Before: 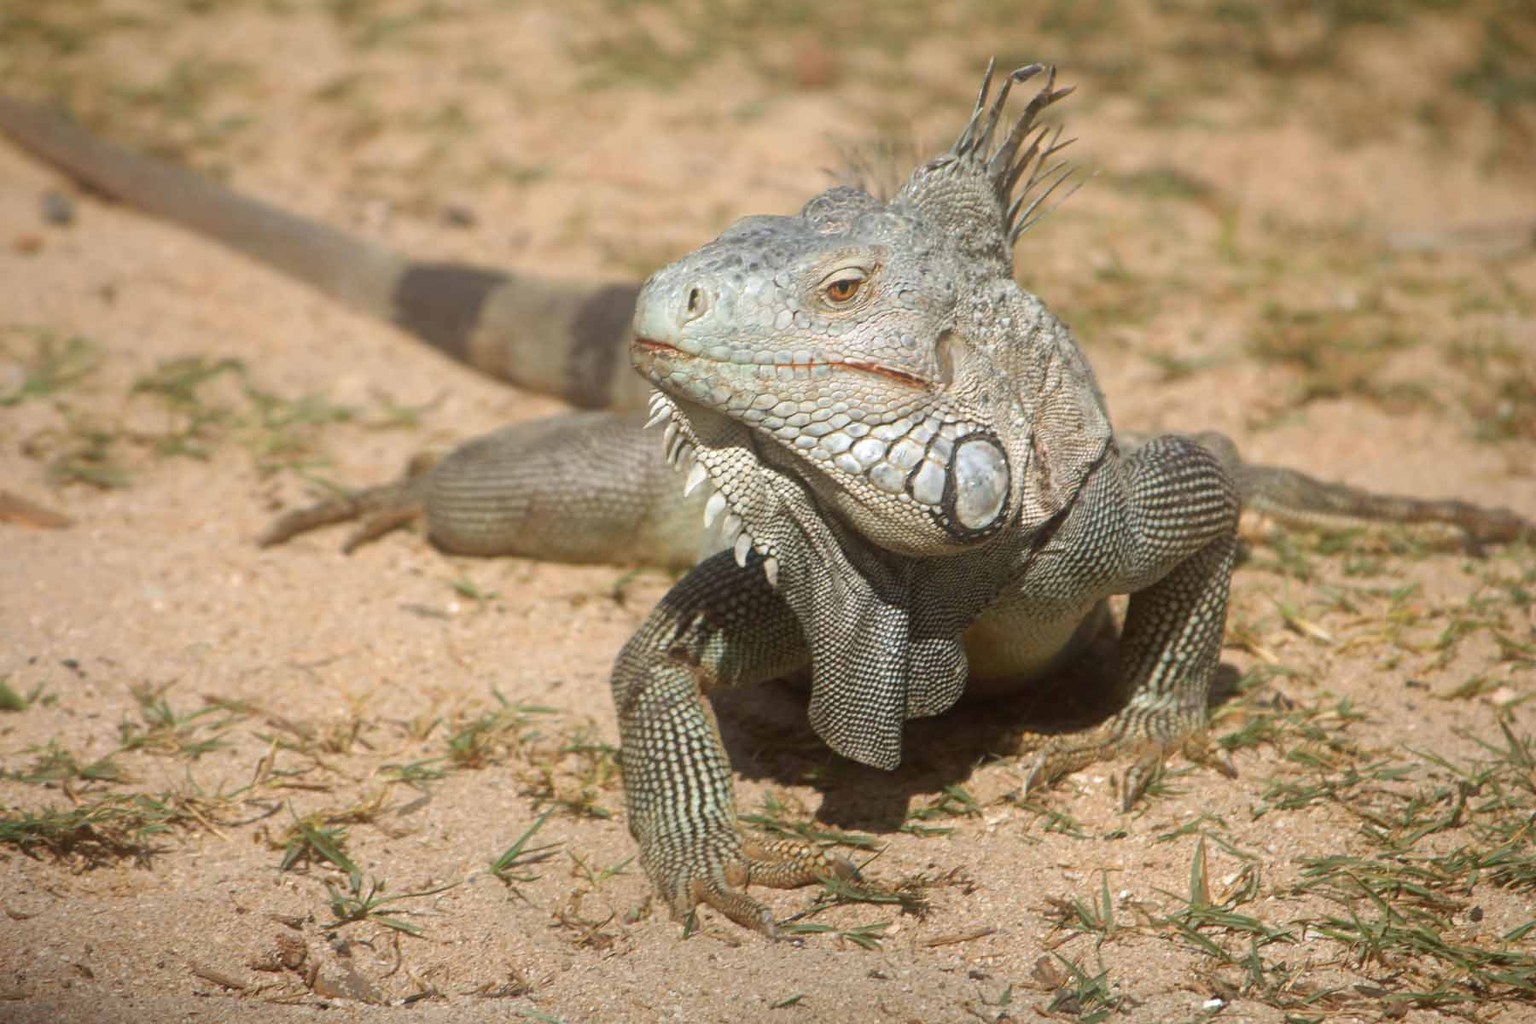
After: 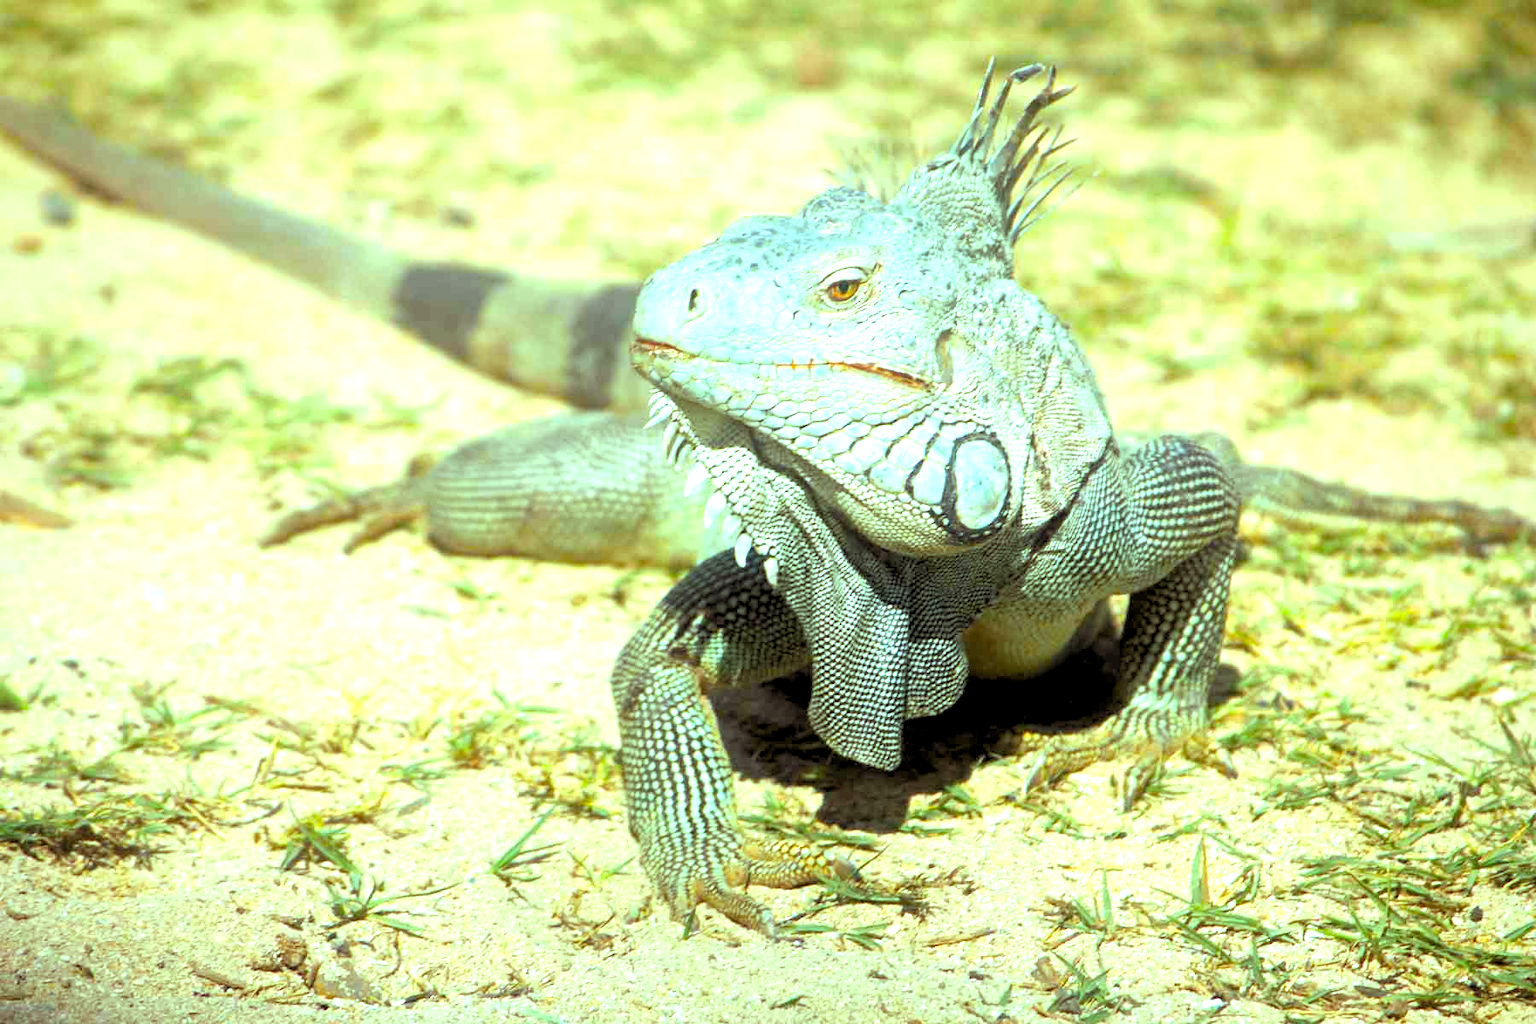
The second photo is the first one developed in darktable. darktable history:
color balance: mode lift, gamma, gain (sRGB), lift [0.997, 0.979, 1.021, 1.011], gamma [1, 1.084, 0.916, 0.998], gain [1, 0.87, 1.13, 1.101], contrast 4.55%, contrast fulcrum 38.24%, output saturation 104.09%
rgb levels: levels [[0.034, 0.472, 0.904], [0, 0.5, 1], [0, 0.5, 1]]
exposure: black level correction 0, exposure 1.1 EV, compensate highlight preservation false
tone equalizer: on, module defaults
color balance rgb: perceptual saturation grading › global saturation 40%, global vibrance 15%
